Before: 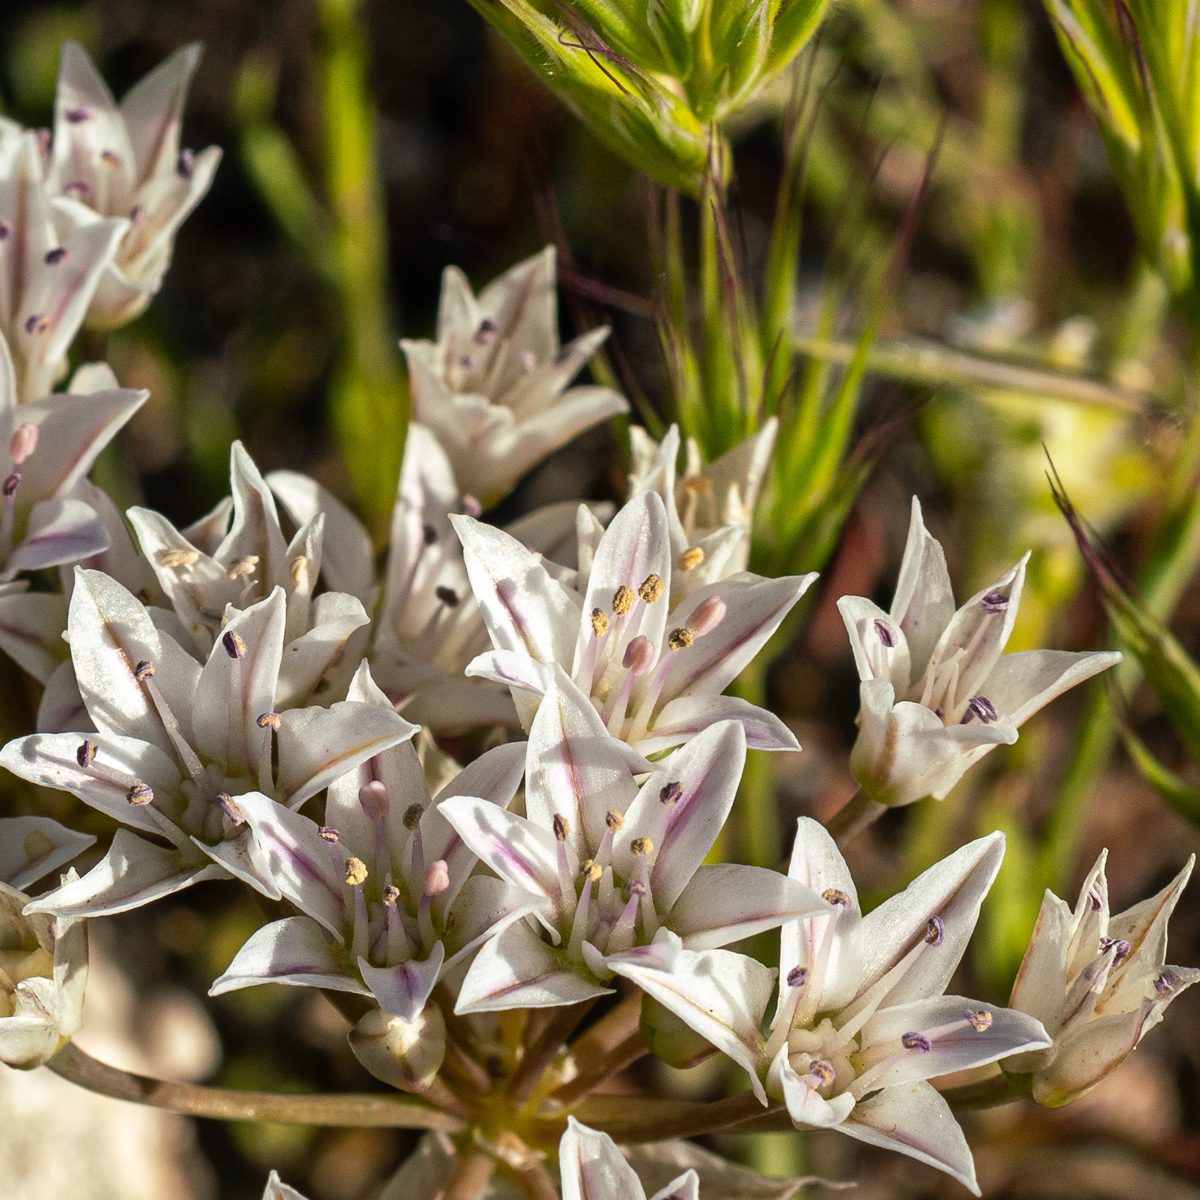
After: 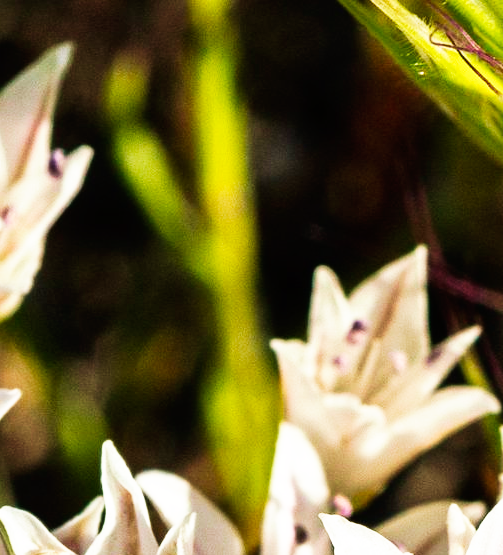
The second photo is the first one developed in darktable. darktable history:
base curve: curves: ch0 [(0, 0) (0.007, 0.004) (0.027, 0.03) (0.046, 0.07) (0.207, 0.54) (0.442, 0.872) (0.673, 0.972) (1, 1)], preserve colors none
velvia: strength 45%
crop and rotate: left 10.817%, top 0.062%, right 47.194%, bottom 53.626%
